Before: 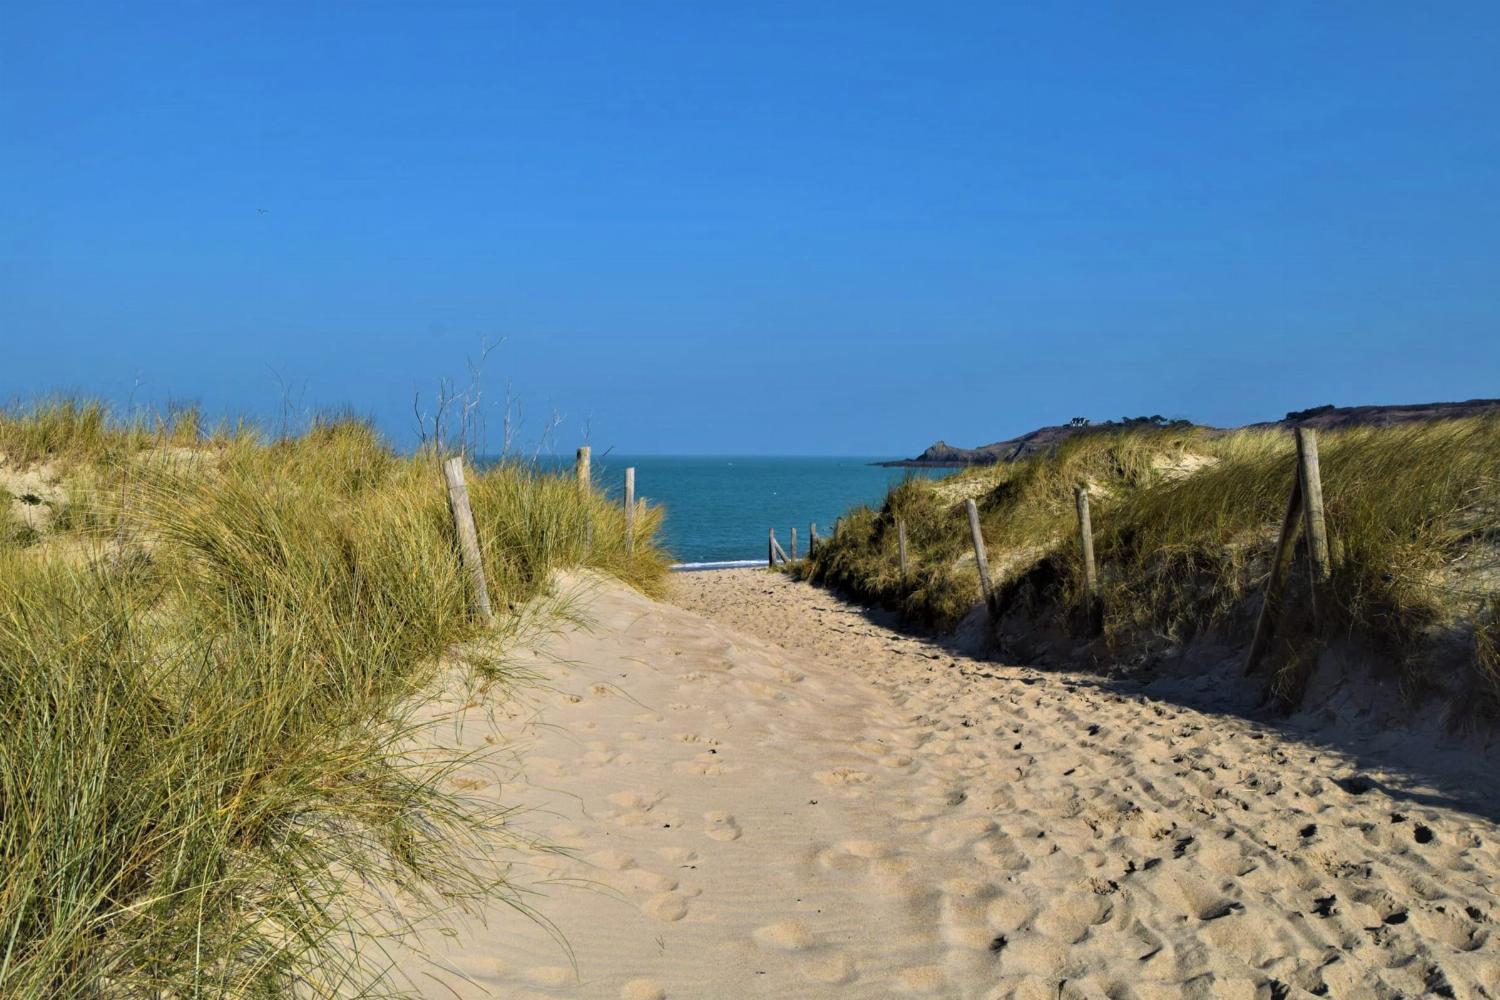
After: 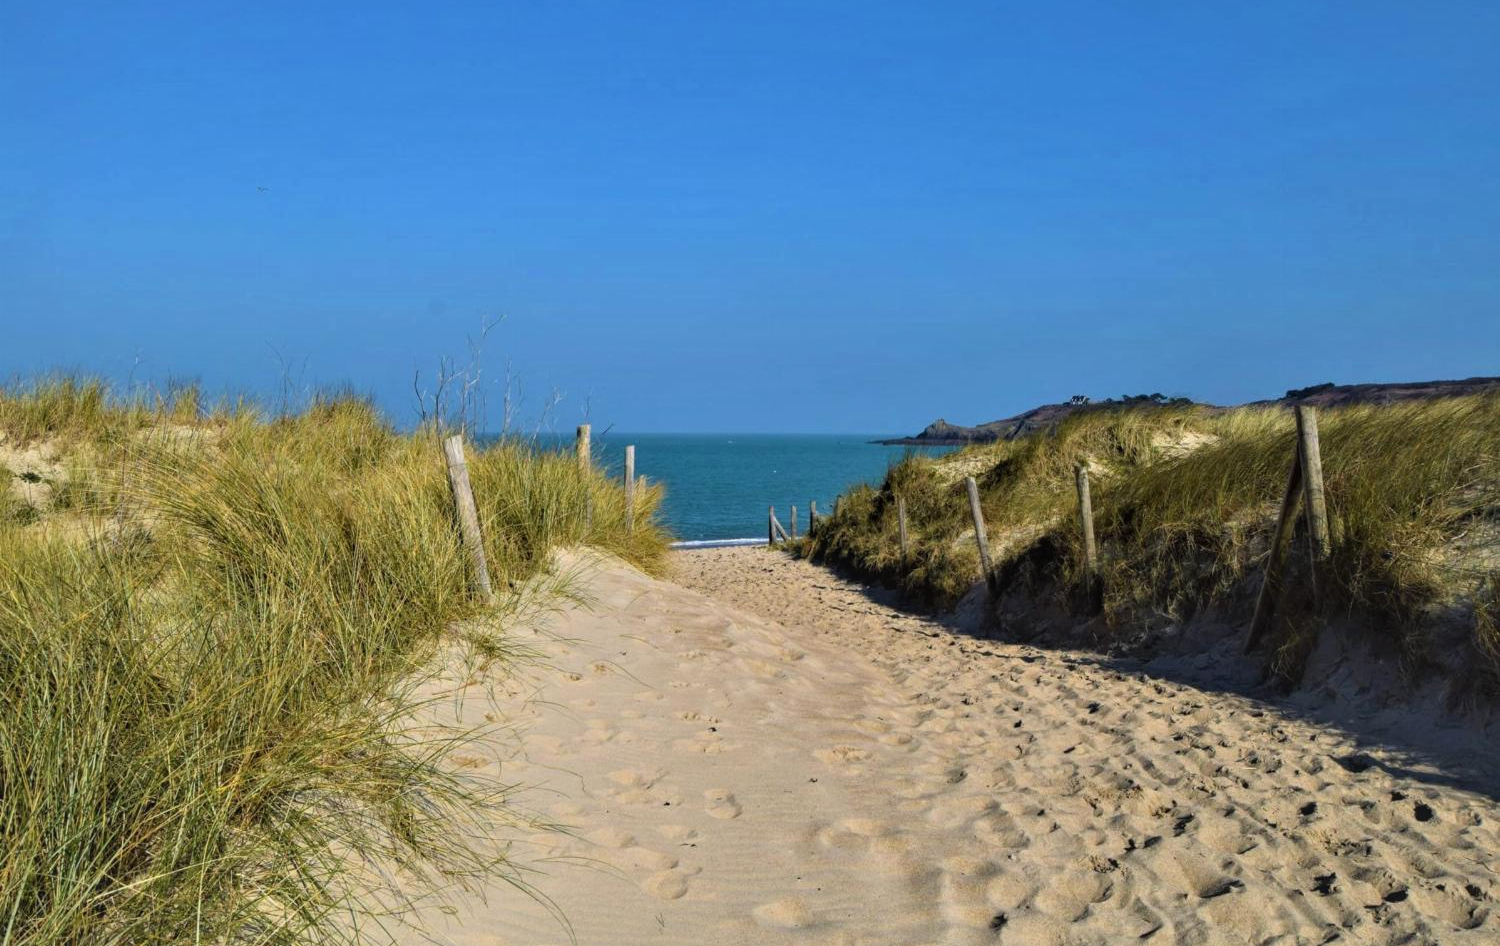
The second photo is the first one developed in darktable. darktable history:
local contrast: detail 109%
crop and rotate: top 2.22%, bottom 3.134%
